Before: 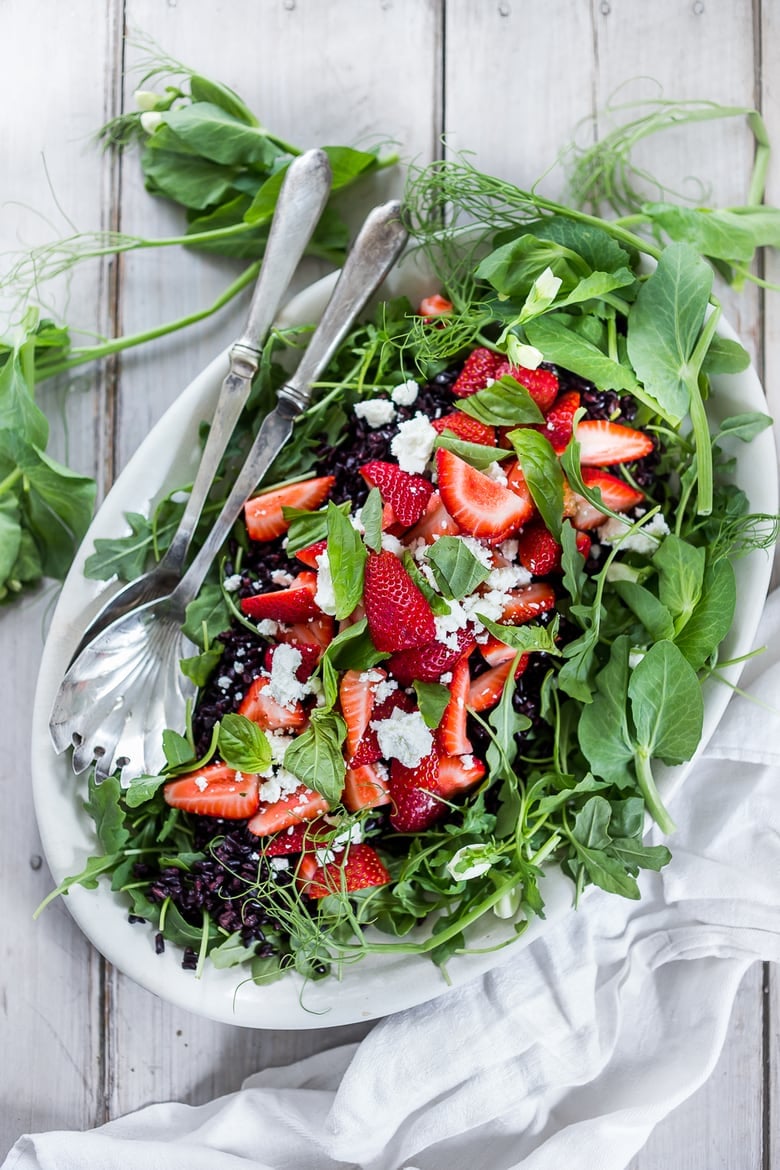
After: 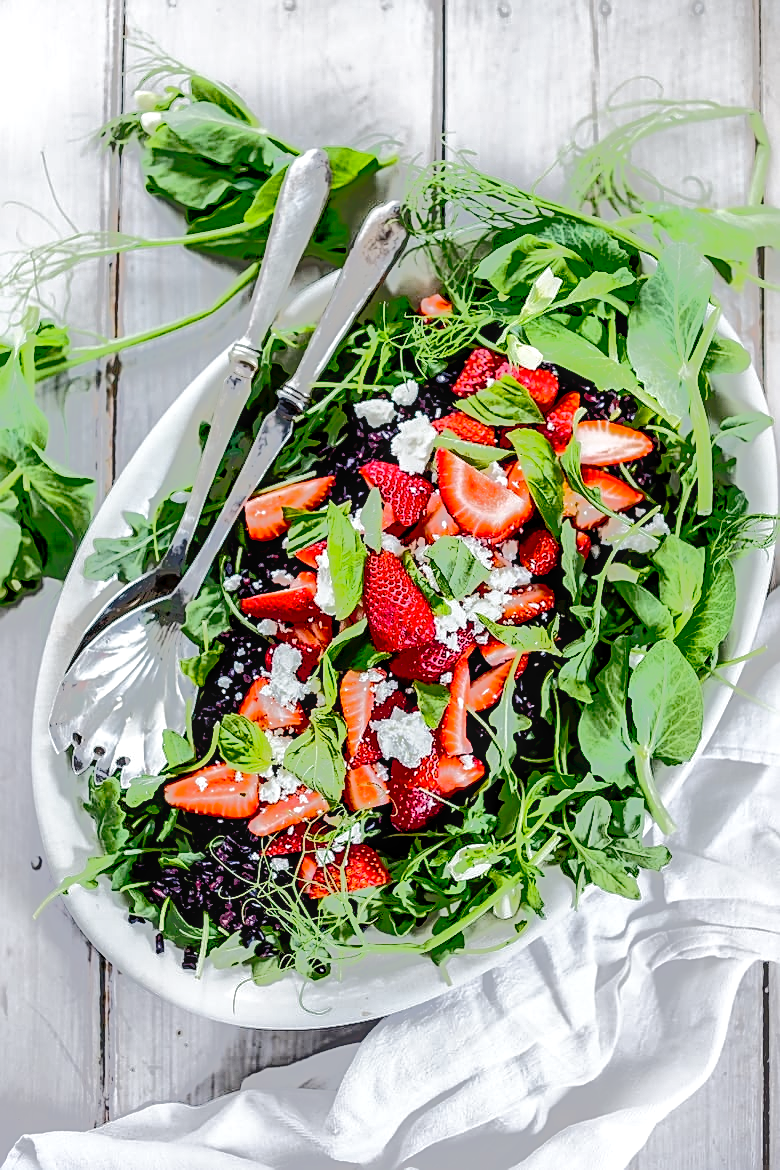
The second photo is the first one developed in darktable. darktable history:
sharpen: on, module defaults
exposure: black level correction 0.01, exposure 0.015 EV, compensate exposure bias true, compensate highlight preservation false
local contrast: on, module defaults
tone curve: curves: ch0 [(0, 0) (0.003, 0.025) (0.011, 0.027) (0.025, 0.032) (0.044, 0.037) (0.069, 0.044) (0.1, 0.054) (0.136, 0.084) (0.177, 0.128) (0.224, 0.196) (0.277, 0.281) (0.335, 0.376) (0.399, 0.461) (0.468, 0.534) (0.543, 0.613) (0.623, 0.692) (0.709, 0.77) (0.801, 0.849) (0.898, 0.934) (1, 1)], preserve colors none
tone equalizer: -7 EV -0.613 EV, -6 EV 0.998 EV, -5 EV -0.479 EV, -4 EV 0.431 EV, -3 EV 0.43 EV, -2 EV 0.168 EV, -1 EV -0.136 EV, +0 EV -0.395 EV, edges refinement/feathering 500, mask exposure compensation -1.57 EV, preserve details no
